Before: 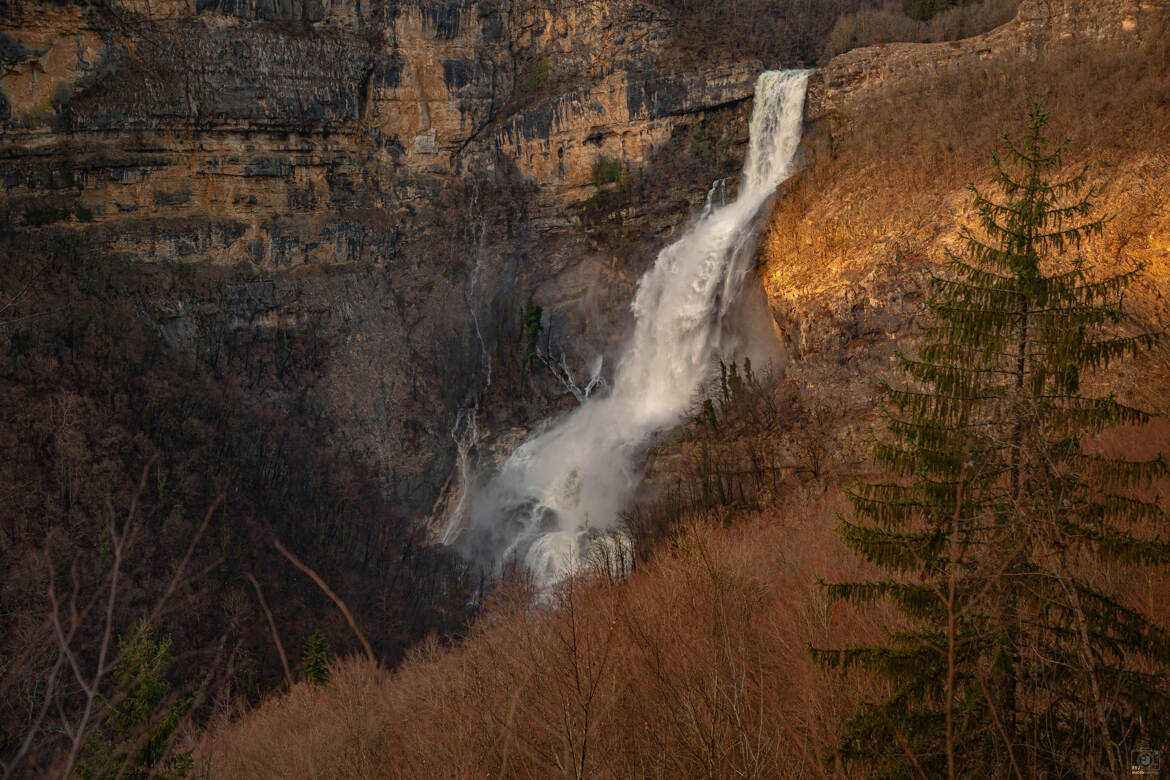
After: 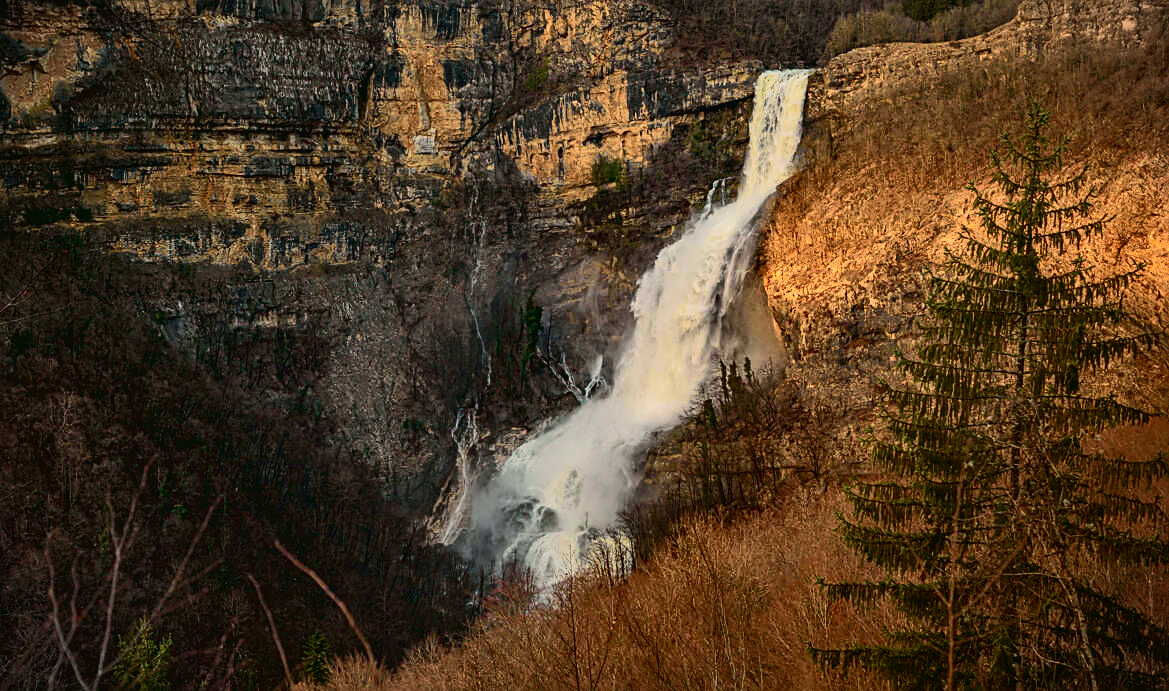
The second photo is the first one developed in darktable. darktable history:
shadows and highlights: shadows 30.63, highlights -62.84, soften with gaussian
crop and rotate: top 0%, bottom 11.39%
contrast brightness saturation: contrast 0.151, brightness 0.053
velvia: strength 44.46%
vignetting: fall-off start 100.13%, width/height ratio 1.302
sharpen: on, module defaults
tone curve: curves: ch0 [(0, 0.017) (0.091, 0.04) (0.296, 0.276) (0.439, 0.482) (0.64, 0.729) (0.785, 0.817) (0.995, 0.917)]; ch1 [(0, 0) (0.384, 0.365) (0.463, 0.447) (0.486, 0.474) (0.503, 0.497) (0.526, 0.52) (0.555, 0.564) (0.578, 0.589) (0.638, 0.66) (0.766, 0.773) (1, 1)]; ch2 [(0, 0) (0.374, 0.344) (0.446, 0.443) (0.501, 0.509) (0.528, 0.522) (0.569, 0.593) (0.61, 0.646) (0.666, 0.688) (1, 1)], color space Lab, independent channels, preserve colors none
